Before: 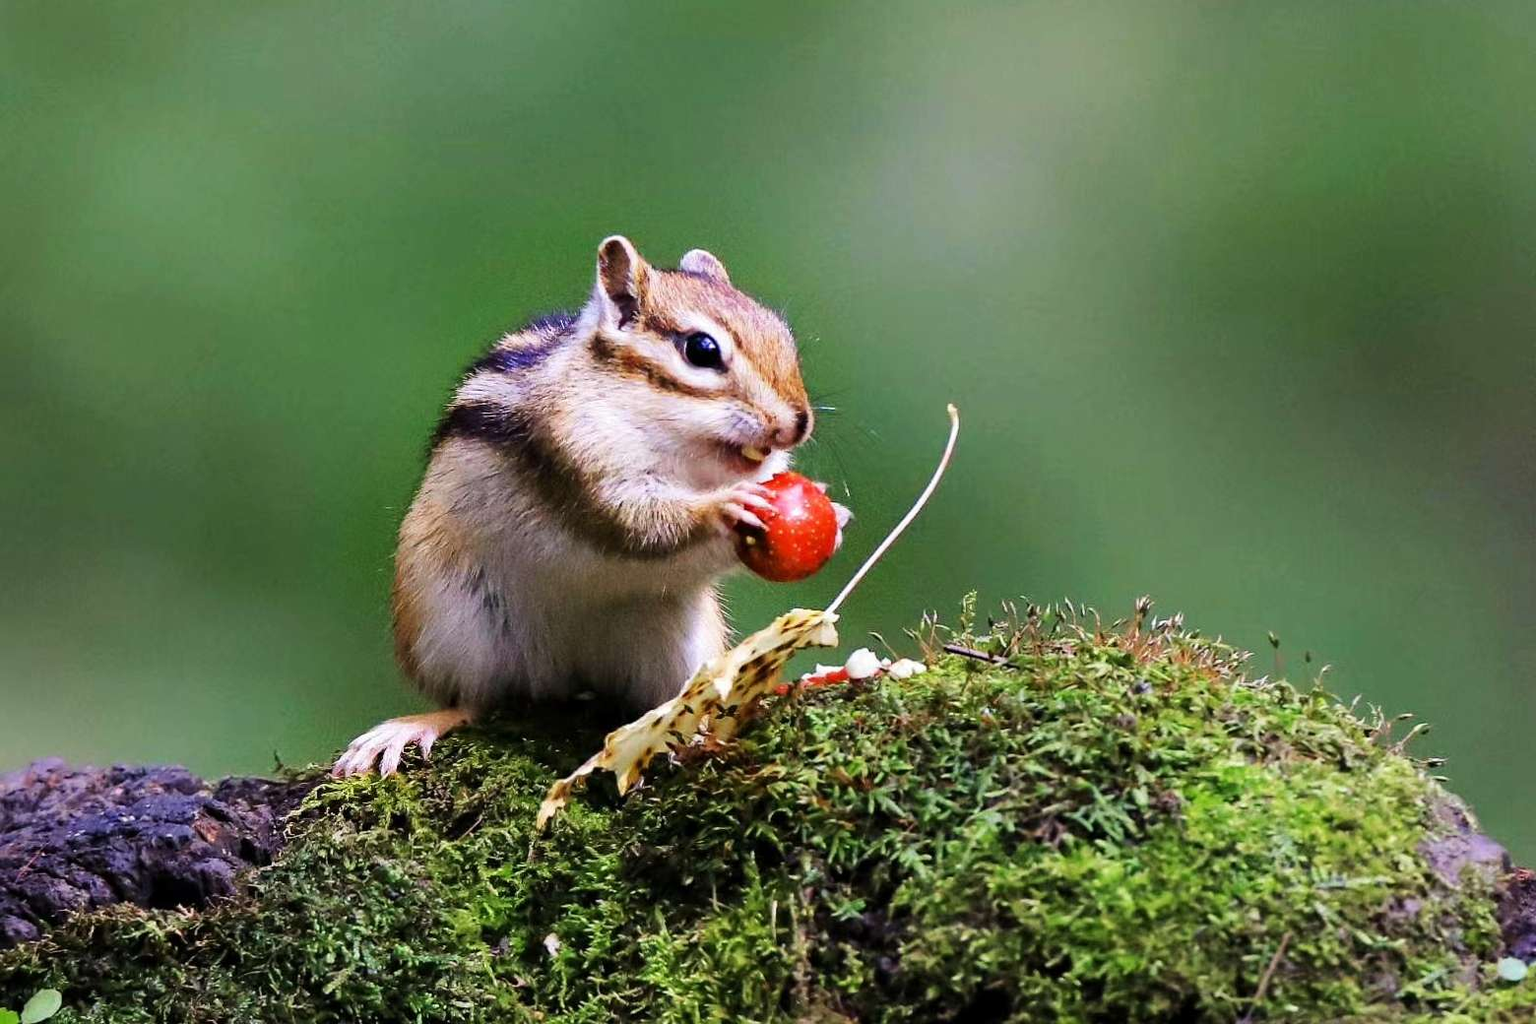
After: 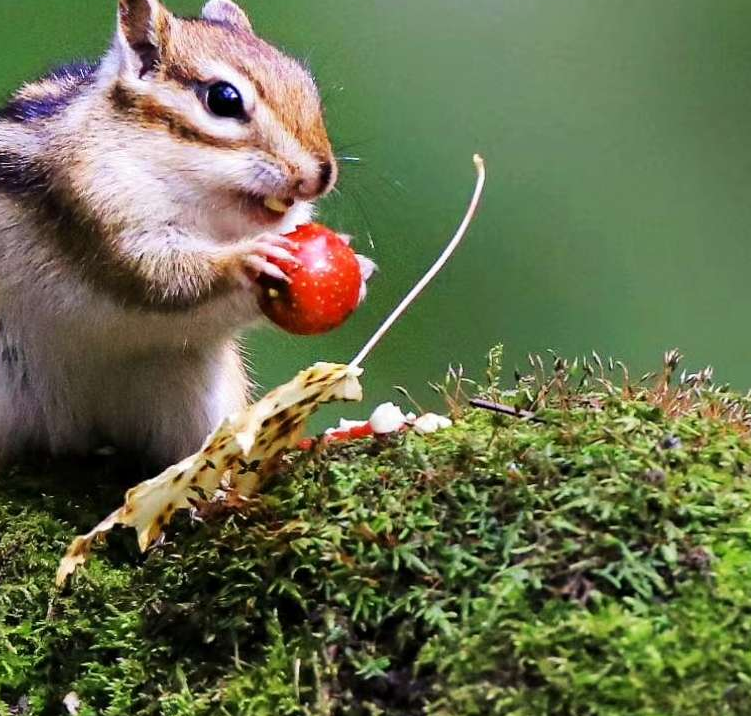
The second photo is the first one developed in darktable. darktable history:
crop: left 31.4%, top 24.671%, right 20.438%, bottom 6.387%
